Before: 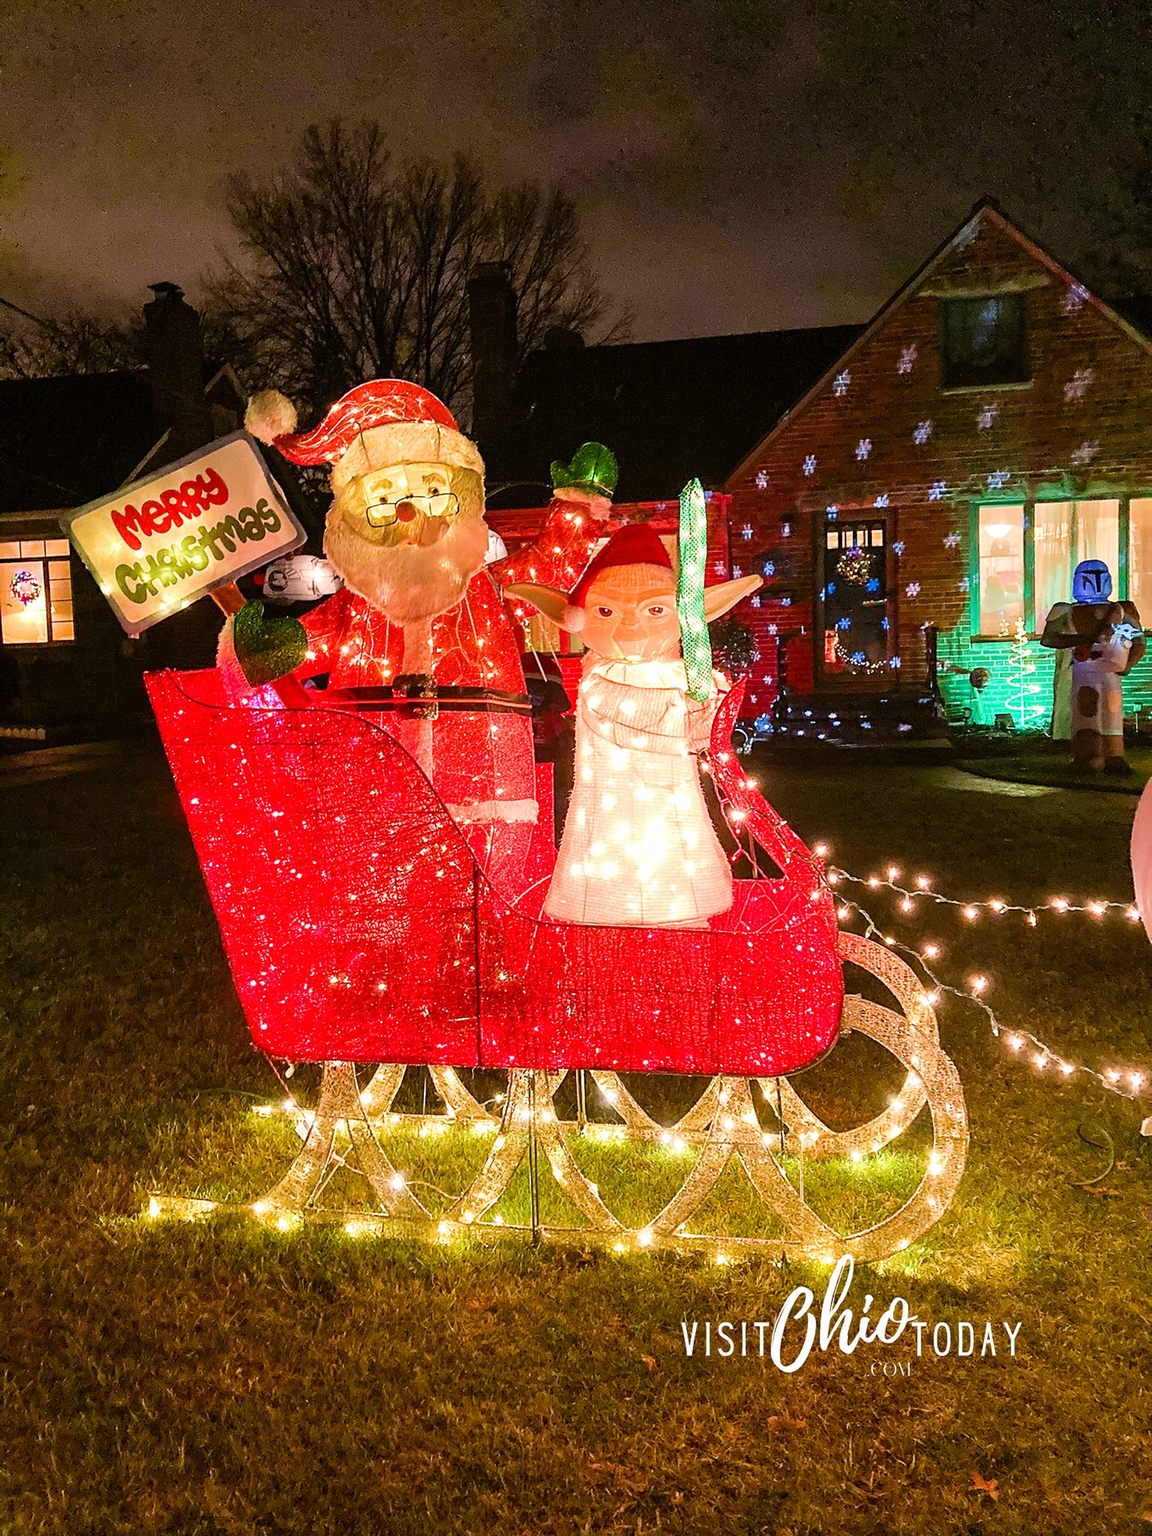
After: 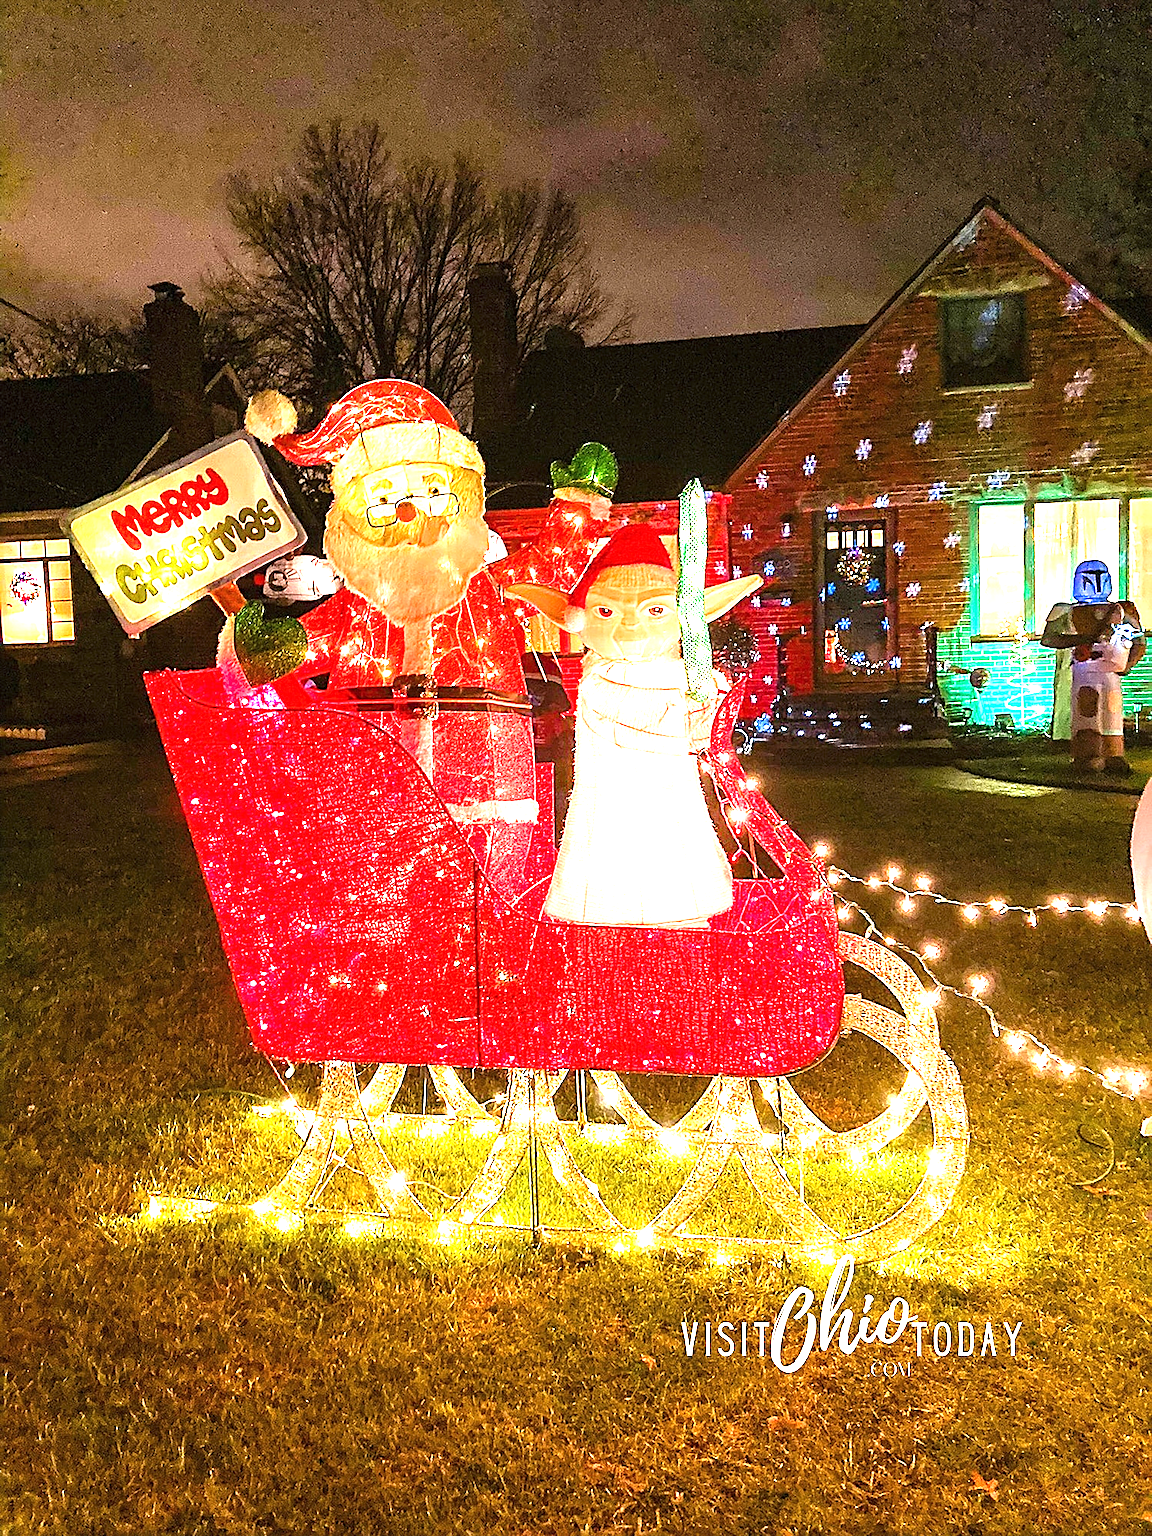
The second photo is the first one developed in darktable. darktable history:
exposure: black level correction 0, exposure 1.45 EV, compensate exposure bias true, compensate highlight preservation false
sharpen: on, module defaults
